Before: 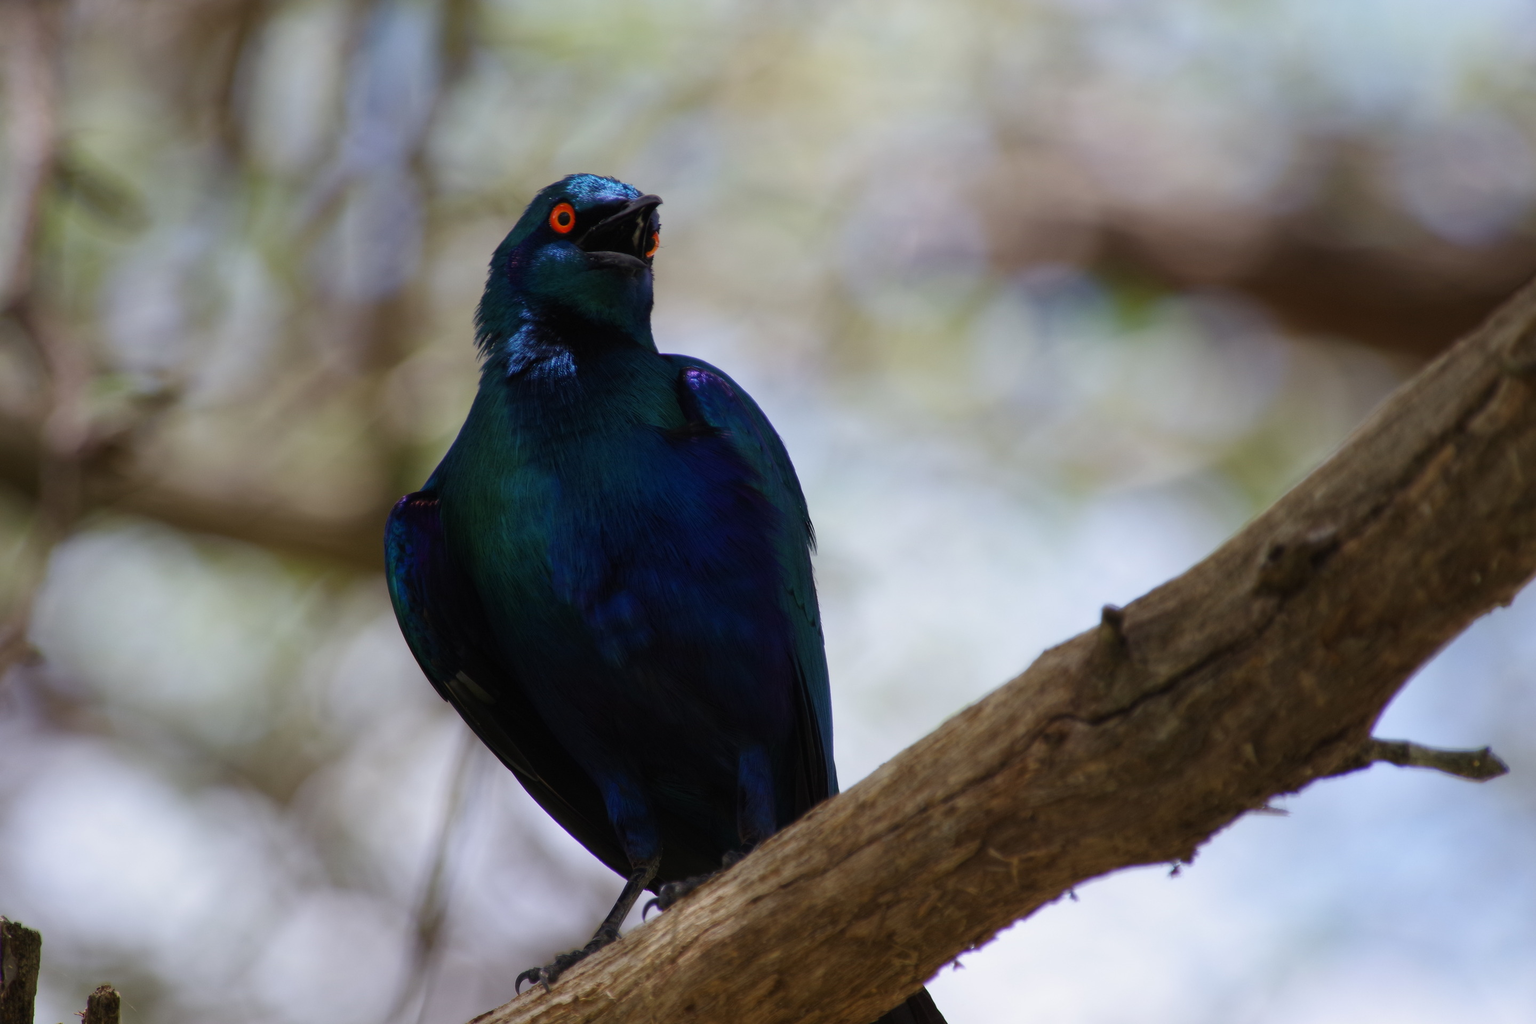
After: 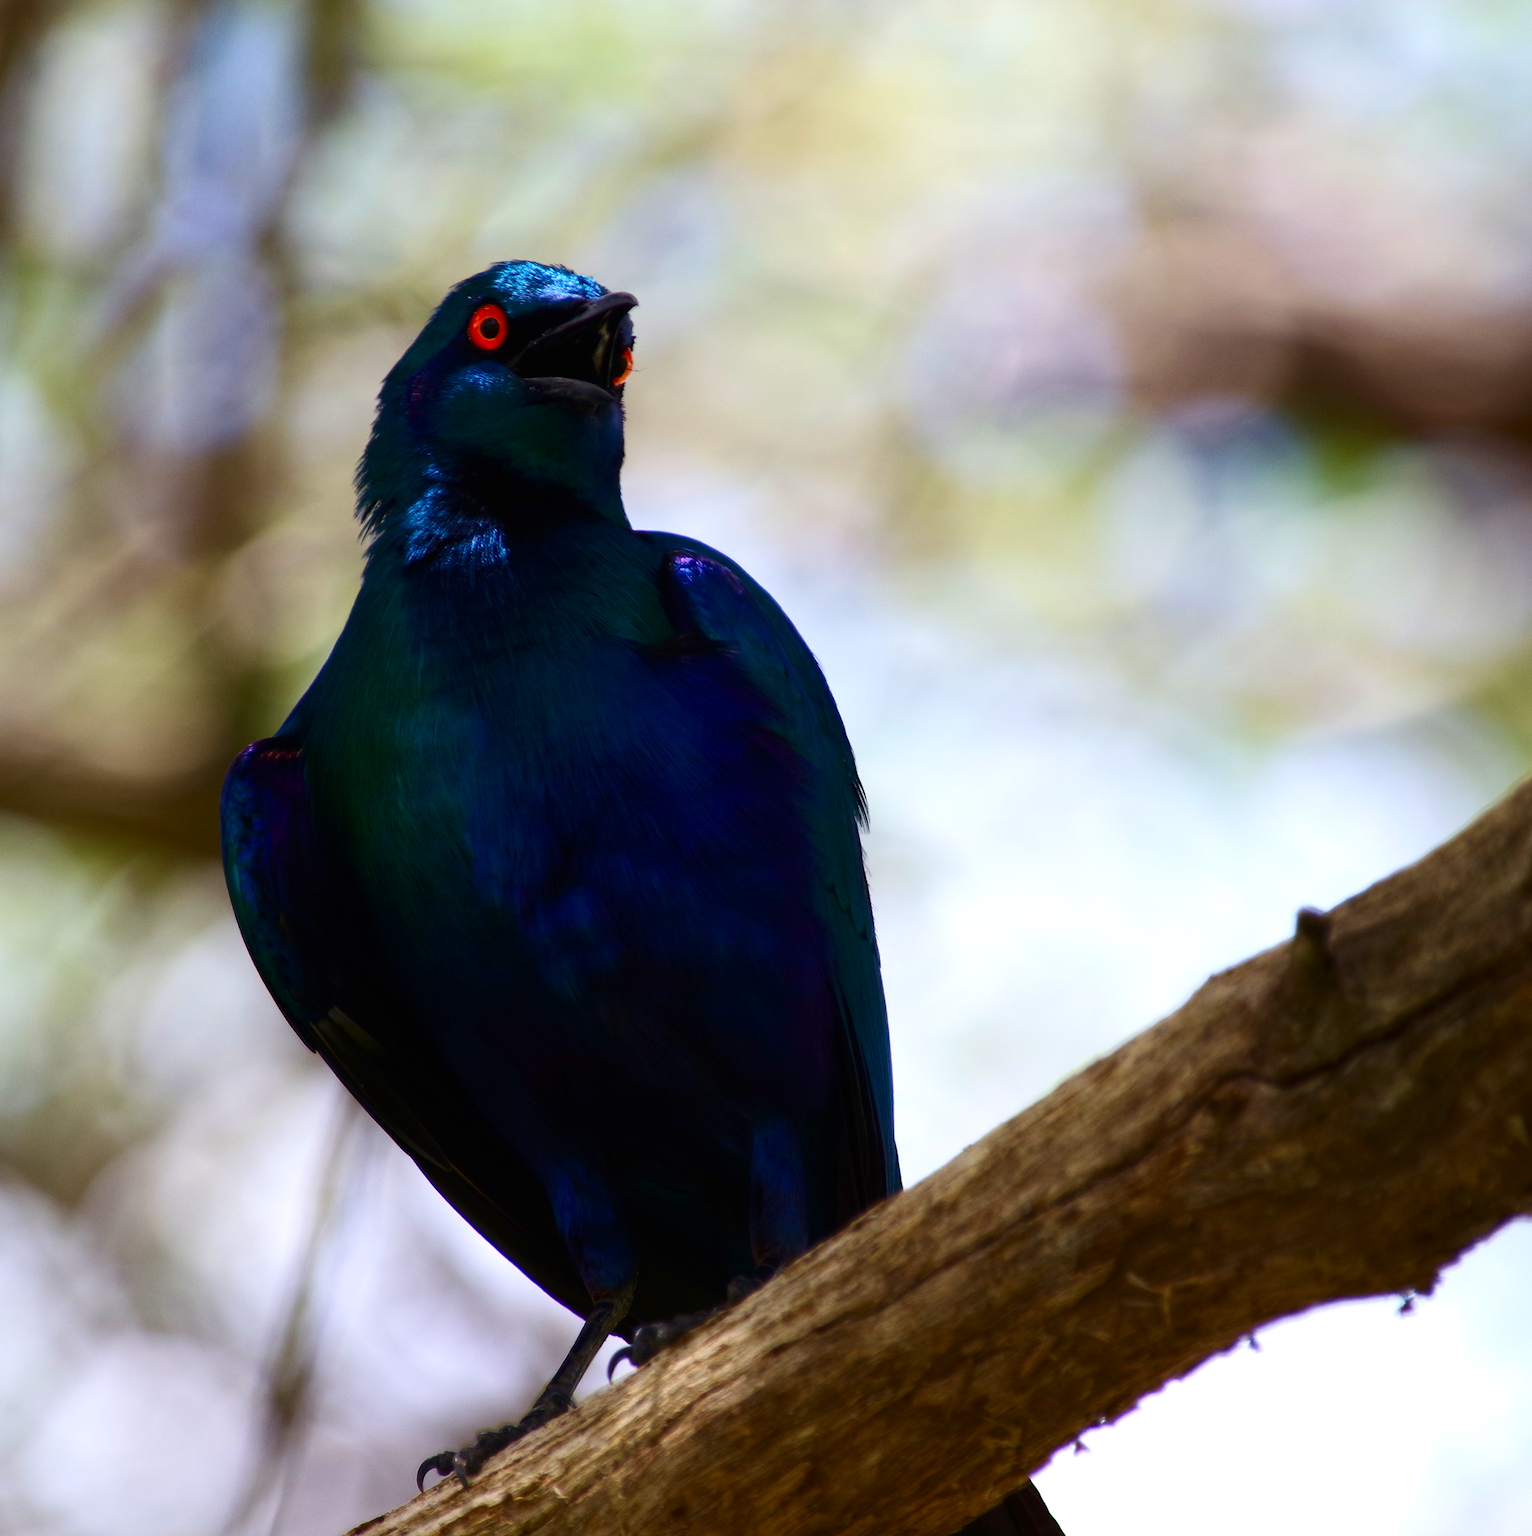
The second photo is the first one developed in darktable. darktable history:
crop and rotate: left 15.461%, right 18.026%
exposure: black level correction 0, exposure 0.499 EV, compensate exposure bias true, compensate highlight preservation false
contrast brightness saturation: contrast 0.192, brightness -0.102, saturation 0.214
velvia: strength 15.55%
